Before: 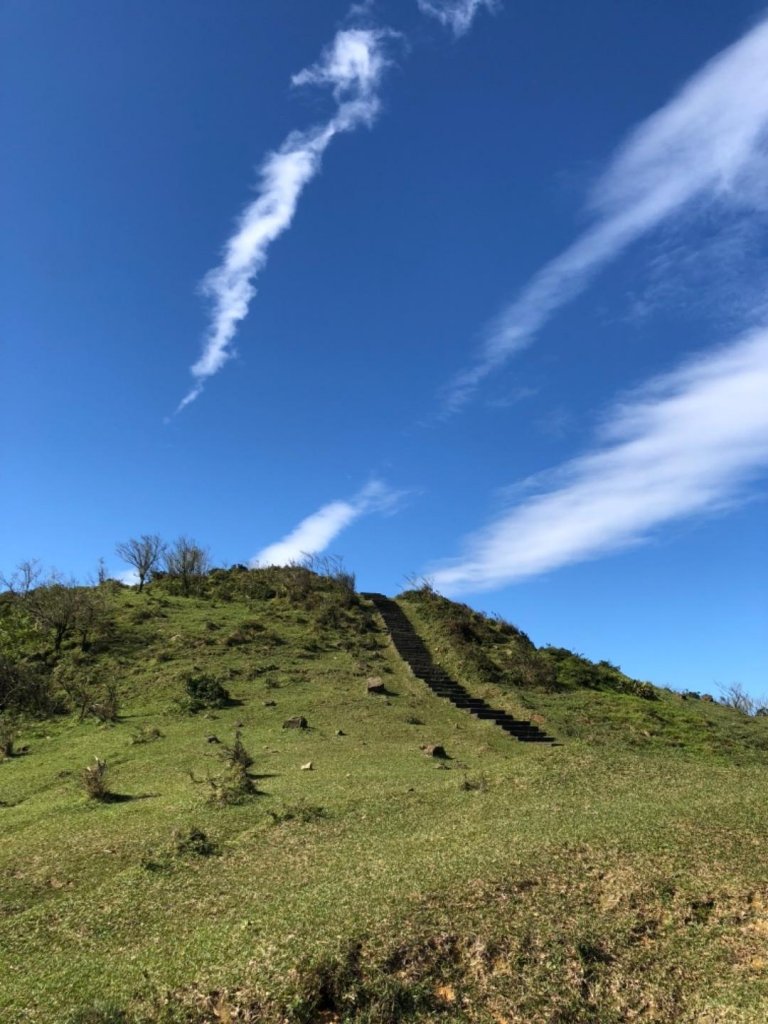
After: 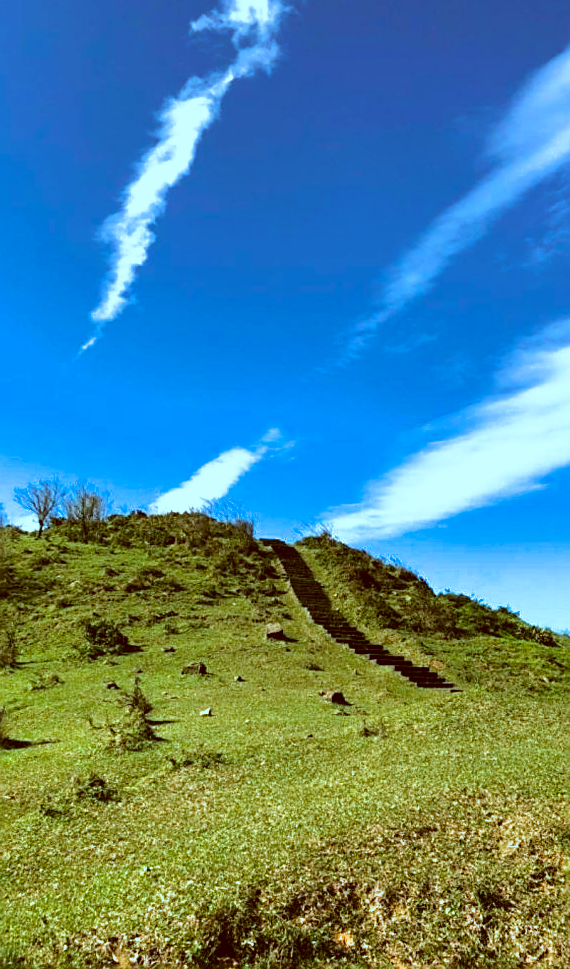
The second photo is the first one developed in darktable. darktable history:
shadows and highlights: shadows -20.3, white point adjustment -2.04, highlights -34.94
exposure: black level correction -0.002, exposure 0.709 EV, compensate exposure bias true, compensate highlight preservation false
color correction: highlights a* -14.91, highlights b* -16.74, shadows a* 9.97, shadows b* 28.9
filmic rgb: black relative exposure -12.11 EV, white relative exposure 2.81 EV, threshold 6 EV, target black luminance 0%, hardness 8.09, latitude 70.03%, contrast 1.138, highlights saturation mix 11.05%, shadows ↔ highlights balance -0.391%, preserve chrominance RGB euclidean norm, color science v5 (2021), contrast in shadows safe, contrast in highlights safe, enable highlight reconstruction true
crop and rotate: left 13.176%, top 5.344%, right 12.565%
sharpen: on, module defaults
